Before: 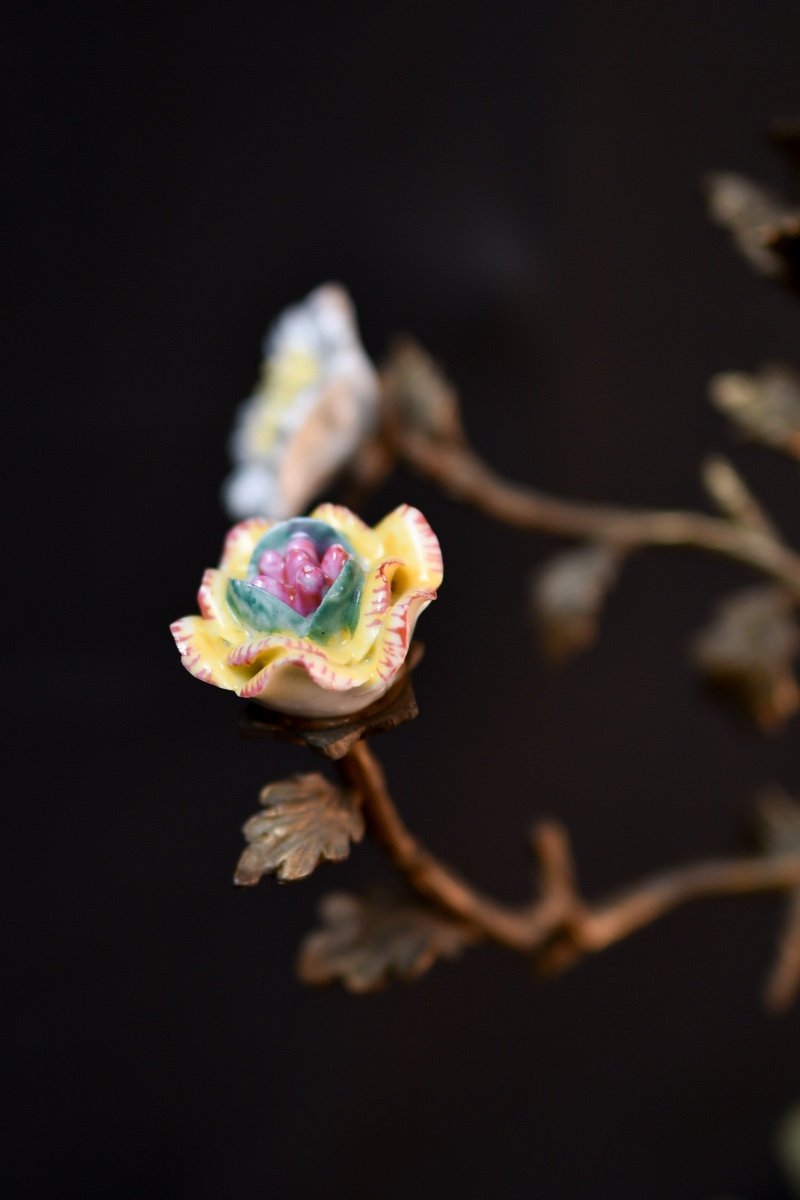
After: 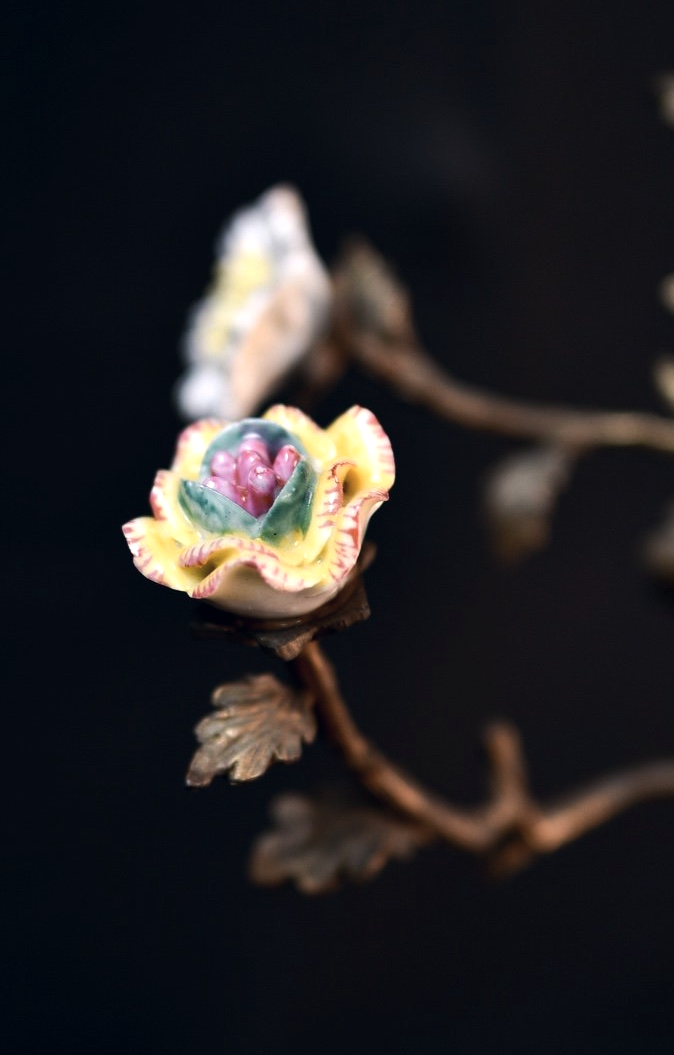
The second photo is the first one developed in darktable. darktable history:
tone equalizer: -8 EV -0.396 EV, -7 EV -0.368 EV, -6 EV -0.3 EV, -5 EV -0.228 EV, -3 EV 0.244 EV, -2 EV 0.34 EV, -1 EV 0.4 EV, +0 EV 0.426 EV, edges refinement/feathering 500, mask exposure compensation -1.57 EV, preserve details no
color correction: highlights a* 2.75, highlights b* 5, shadows a* -1.51, shadows b* -4.94, saturation 0.822
crop: left 6.111%, top 8.328%, right 9.535%, bottom 3.715%
